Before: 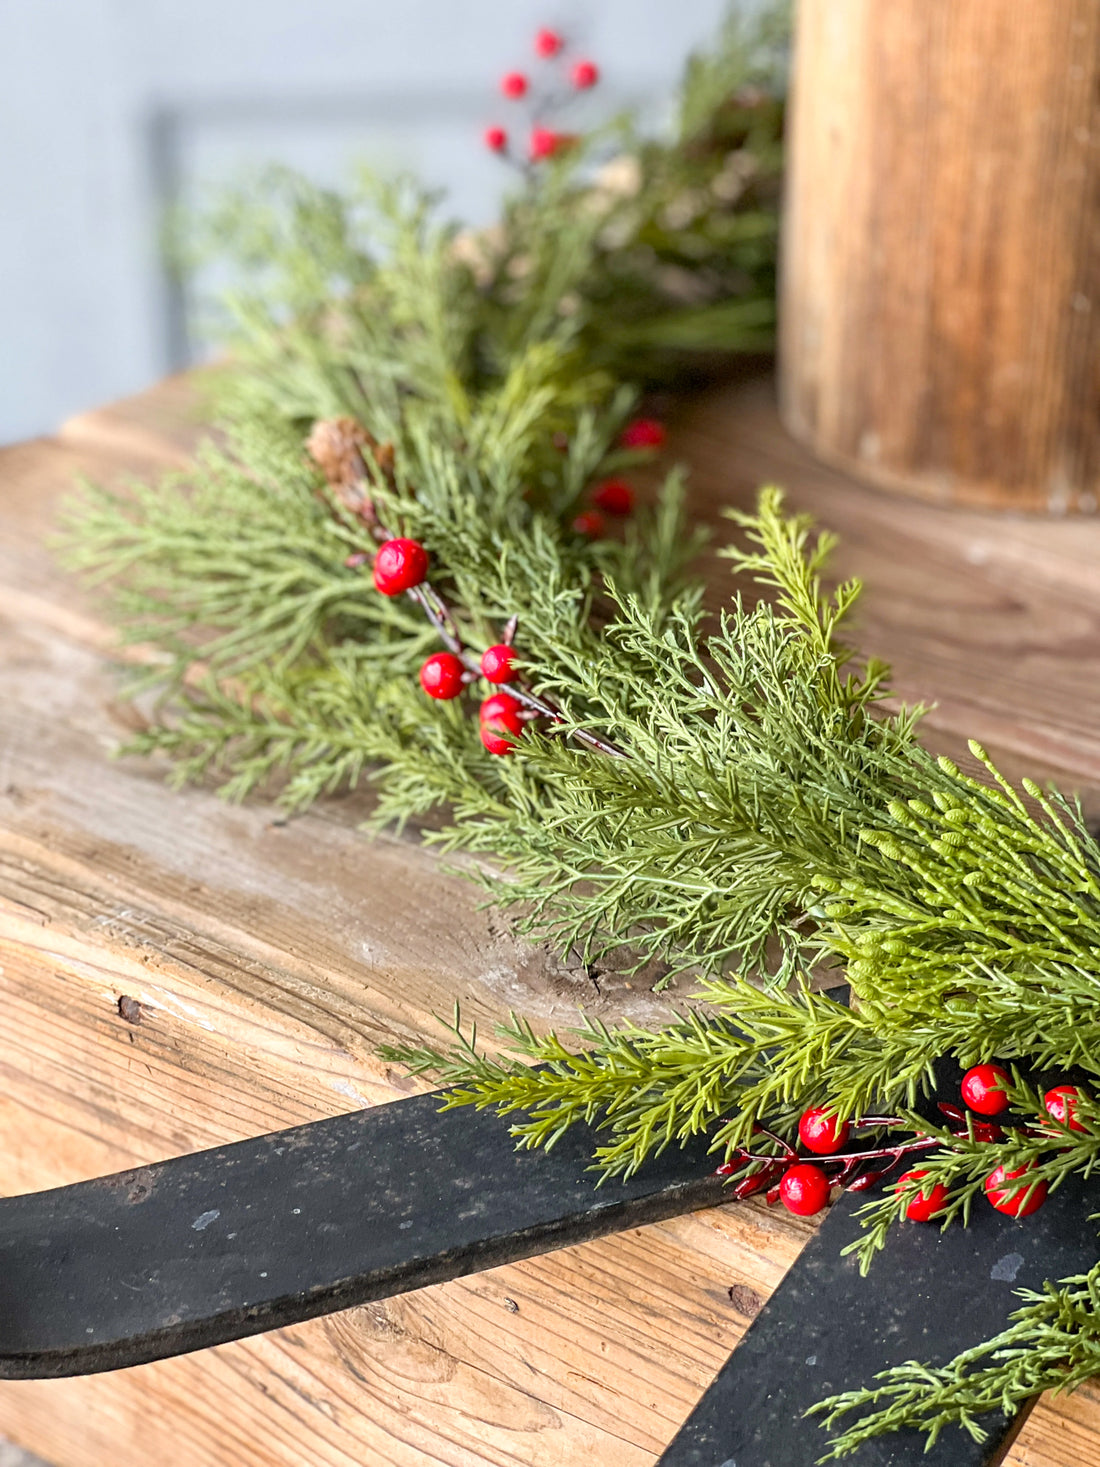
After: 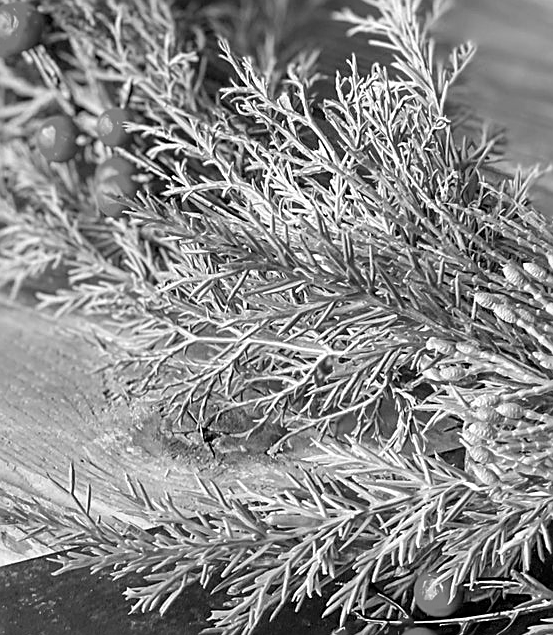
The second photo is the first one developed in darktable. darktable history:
sharpen: on, module defaults
monochrome: a -6.99, b 35.61, size 1.4
crop: left 35.03%, top 36.625%, right 14.663%, bottom 20.057%
